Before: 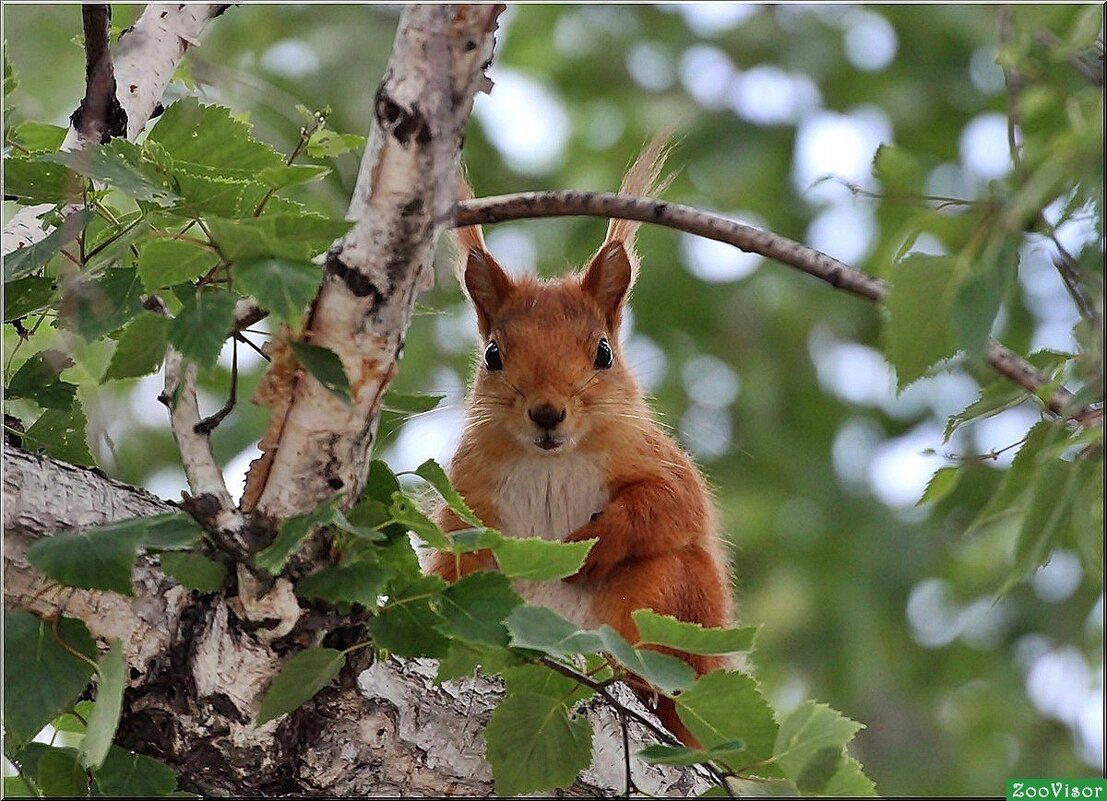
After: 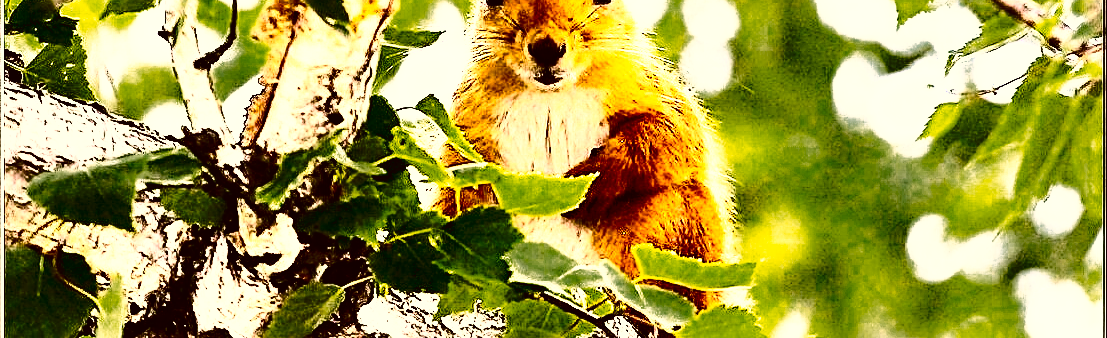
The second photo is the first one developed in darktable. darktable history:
crop: top 45.651%, bottom 12.105%
base curve: curves: ch0 [(0, 0) (0.012, 0.01) (0.073, 0.168) (0.31, 0.711) (0.645, 0.957) (1, 1)], preserve colors none
color correction: highlights a* 8.21, highlights b* 15.44, shadows a* -0.669, shadows b* 26.96
color balance rgb: power › hue 212.32°, linear chroma grading › global chroma 8.894%, perceptual saturation grading › global saturation 60.293%, perceptual saturation grading › highlights 21.272%, perceptual saturation grading › shadows -50.339%, perceptual brilliance grading › global brilliance 15.091%, perceptual brilliance grading › shadows -34.367%
contrast brightness saturation: contrast 0.505, saturation -0.085
sharpen: radius 3.954
color zones: curves: ch0 [(0.25, 0.5) (0.347, 0.092) (0.75, 0.5)]; ch1 [(0.25, 0.5) (0.33, 0.51) (0.75, 0.5)]
tone equalizer: -8 EV -0.755 EV, -7 EV -0.739 EV, -6 EV -0.581 EV, -5 EV -0.407 EV, -3 EV 0.379 EV, -2 EV 0.6 EV, -1 EV 0.678 EV, +0 EV 0.735 EV, mask exposure compensation -0.497 EV
